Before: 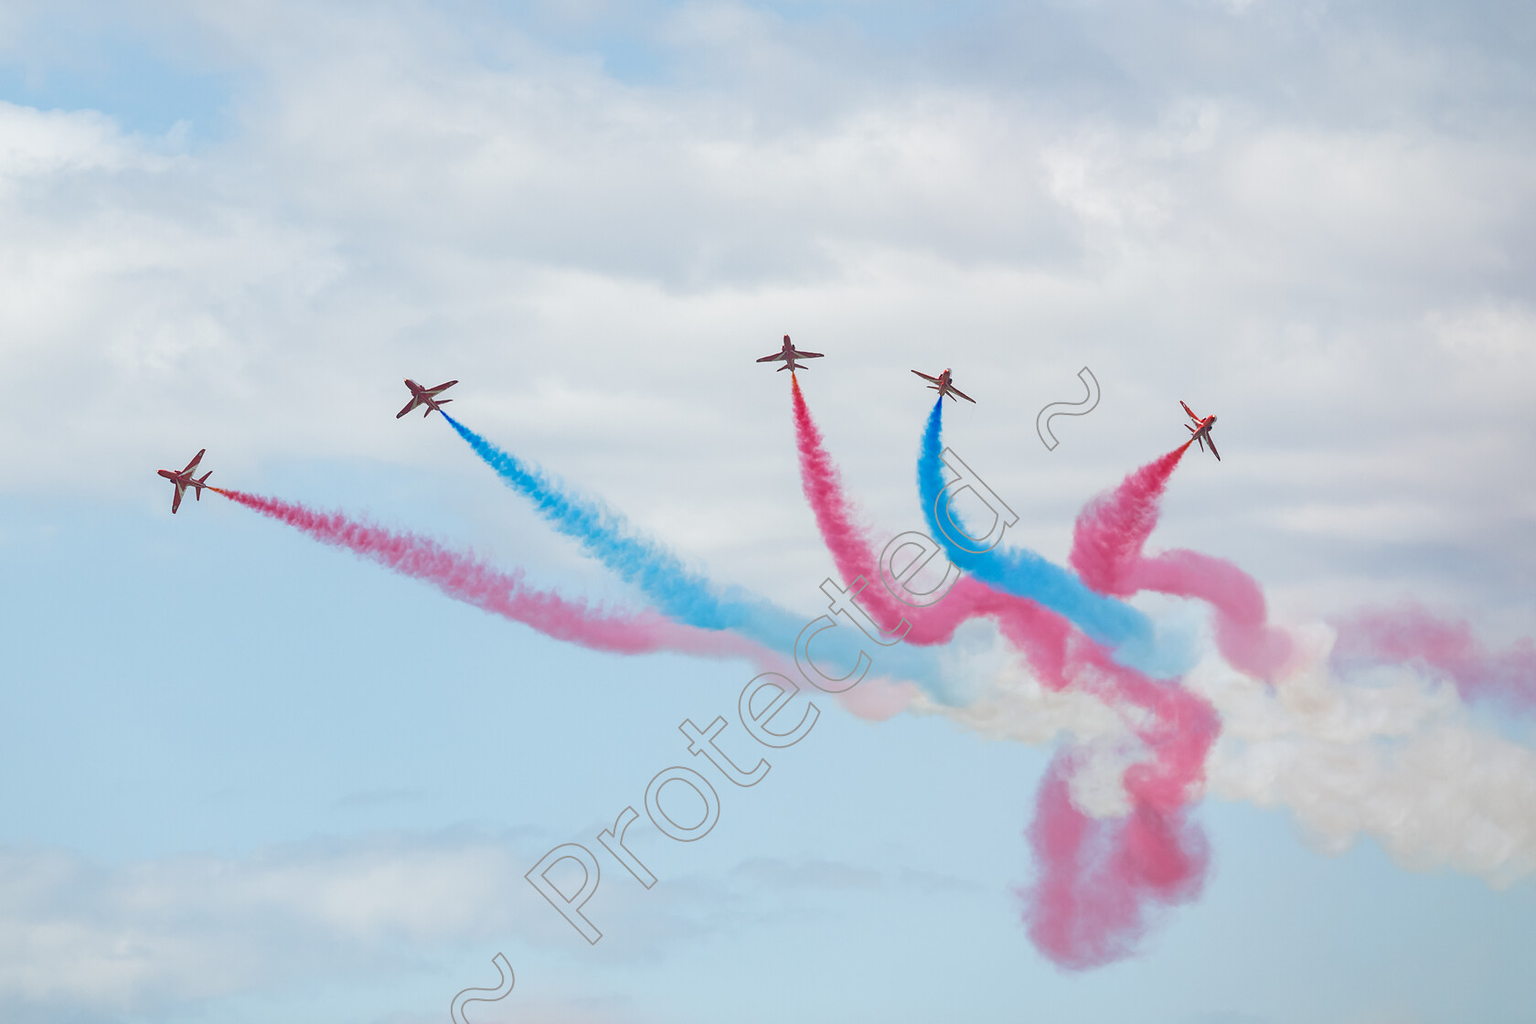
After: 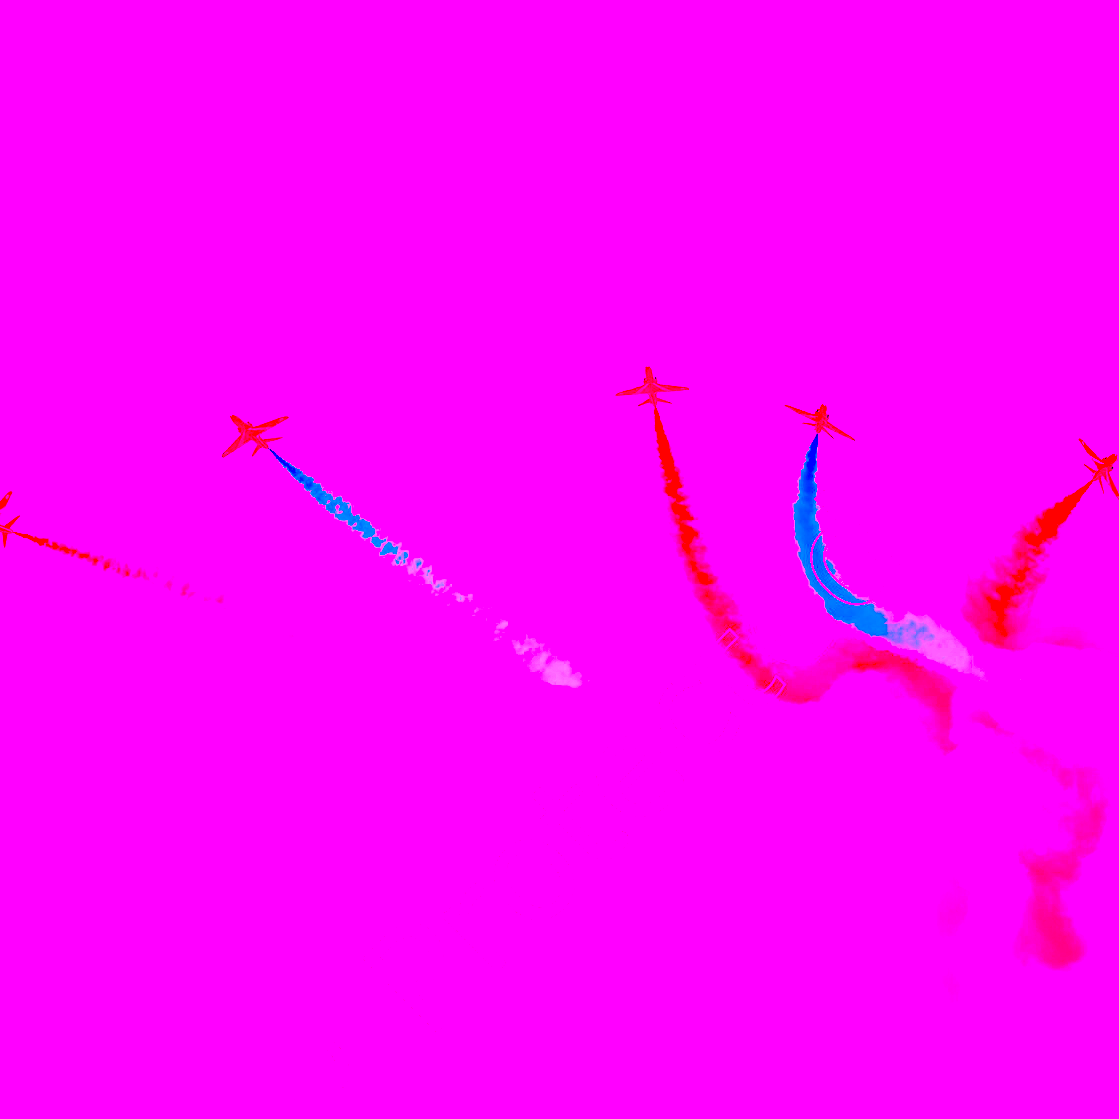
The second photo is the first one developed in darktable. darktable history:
crop and rotate: left 12.648%, right 20.685%
white balance: red 4.26, blue 1.802
color balance rgb: linear chroma grading › global chroma 9%, perceptual saturation grading › global saturation 36%, perceptual saturation grading › shadows 35%, perceptual brilliance grading › global brilliance 15%, perceptual brilliance grading › shadows -35%, global vibrance 15%
